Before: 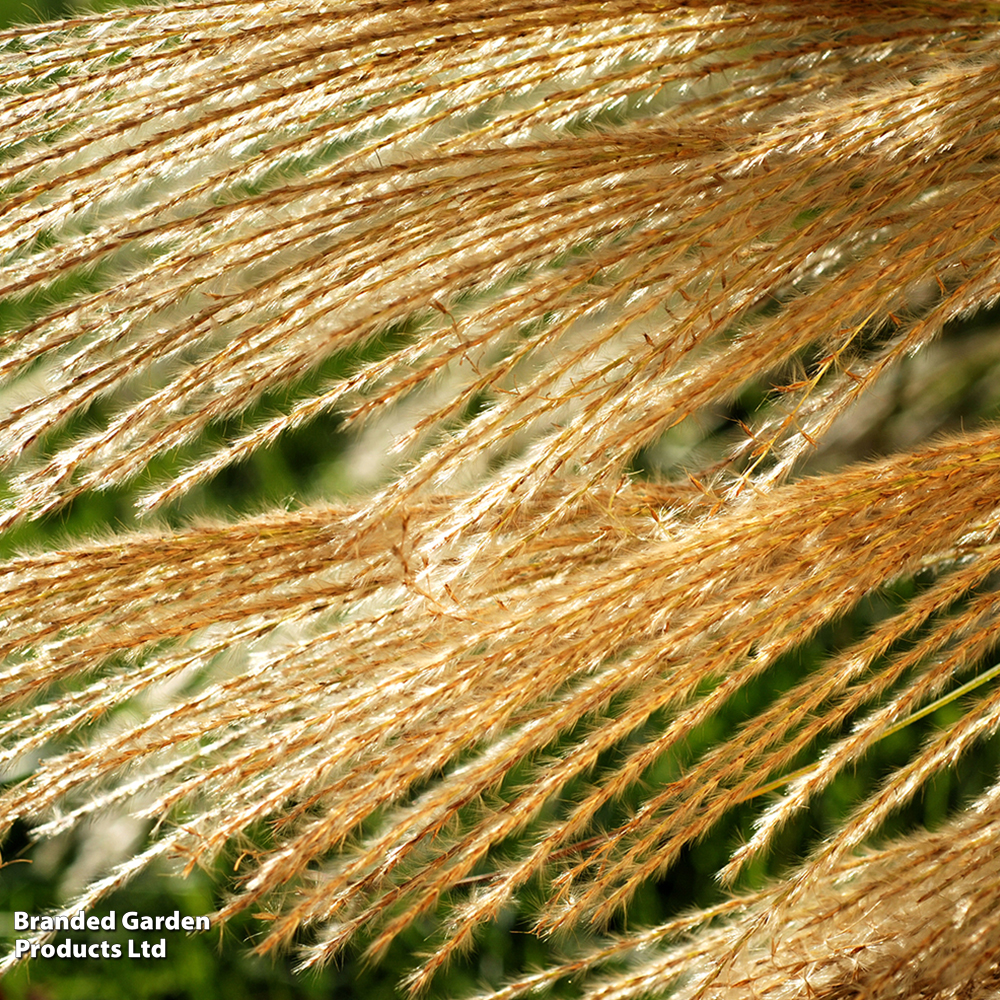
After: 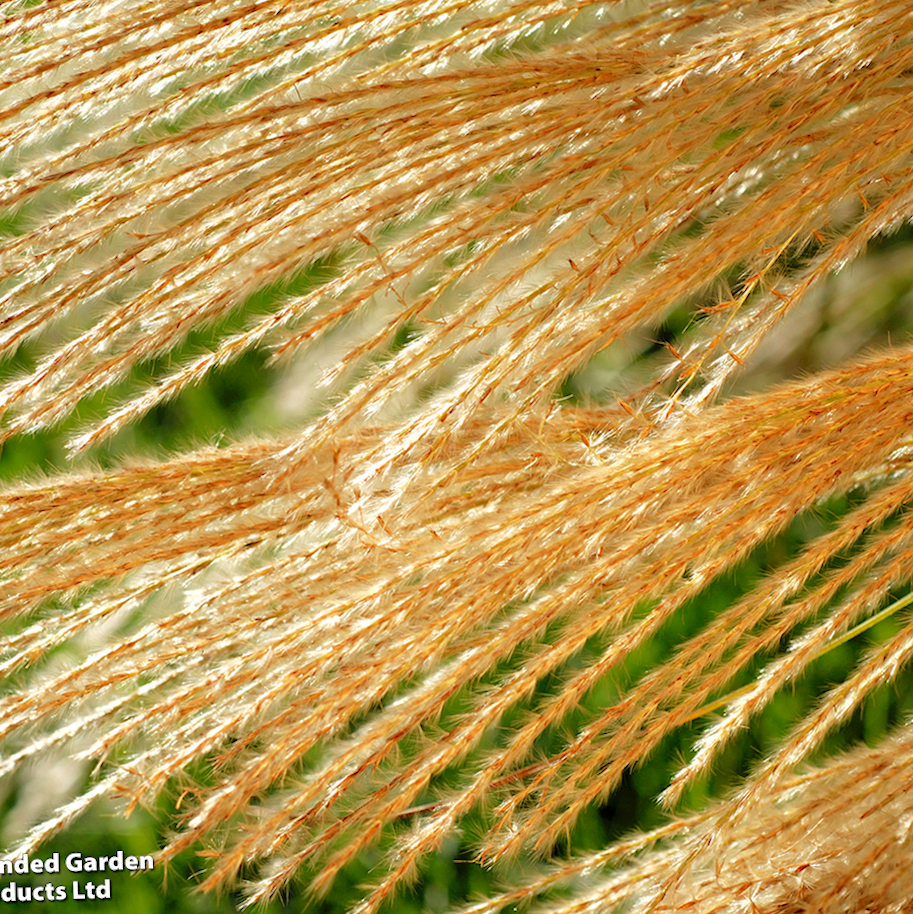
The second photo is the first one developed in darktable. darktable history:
tone curve: curves: ch0 [(0, 0) (0.004, 0.008) (0.077, 0.156) (0.169, 0.29) (0.774, 0.774) (1, 1)], color space Lab, linked channels, preserve colors none
crop and rotate: angle 1.84°, left 5.723%, top 5.703%
